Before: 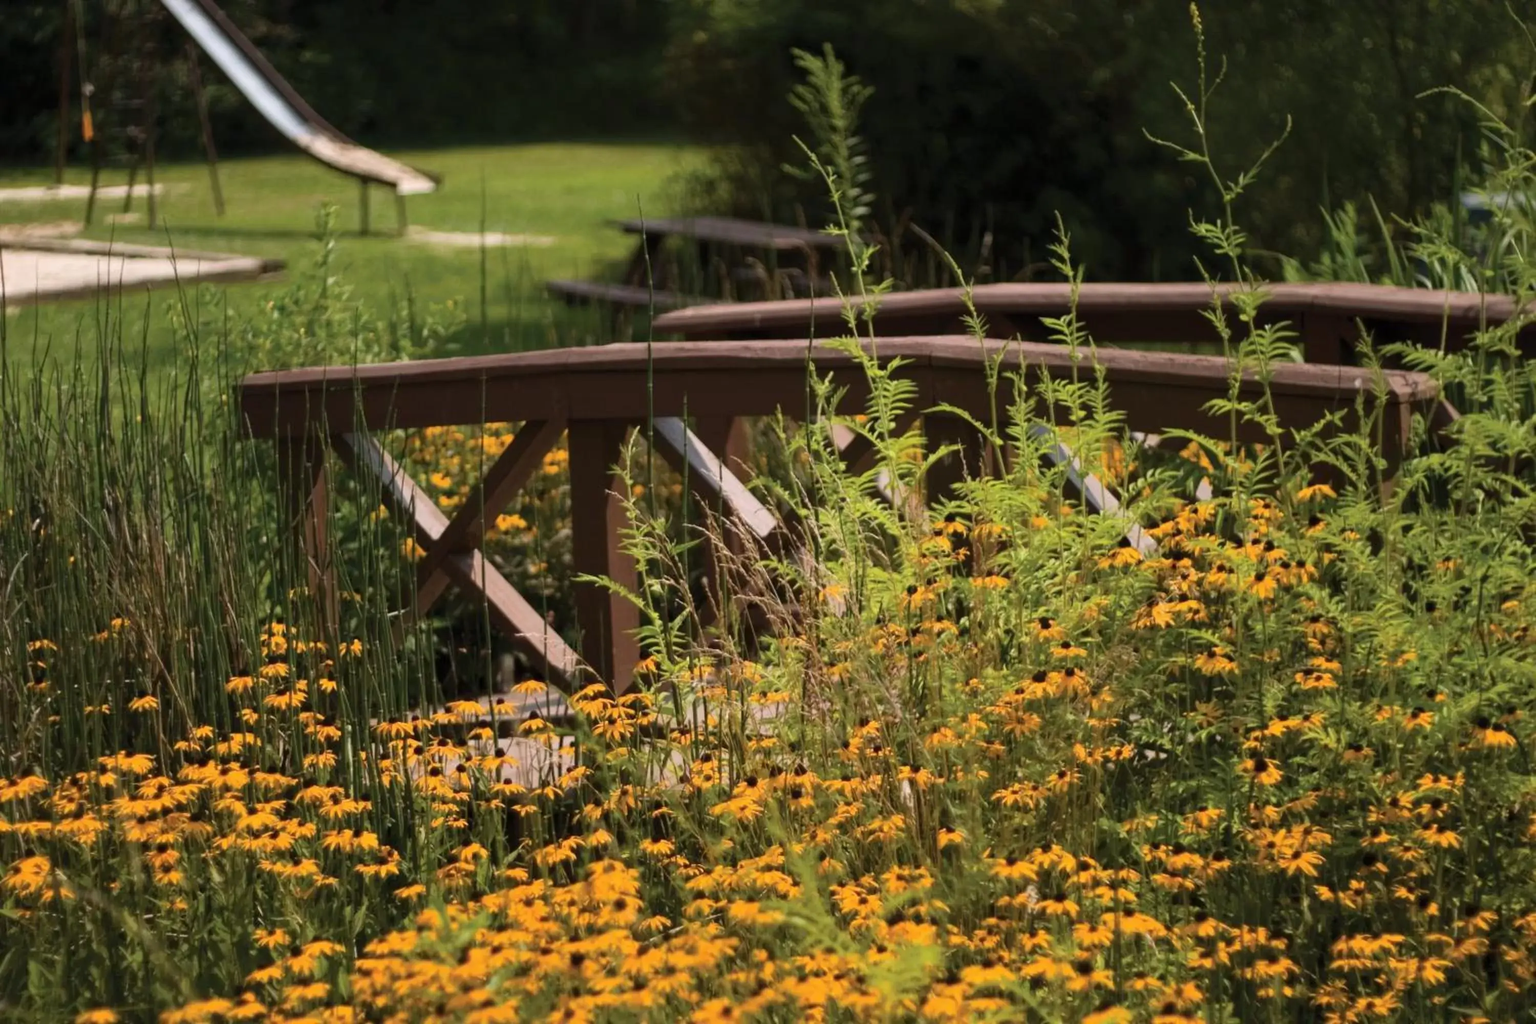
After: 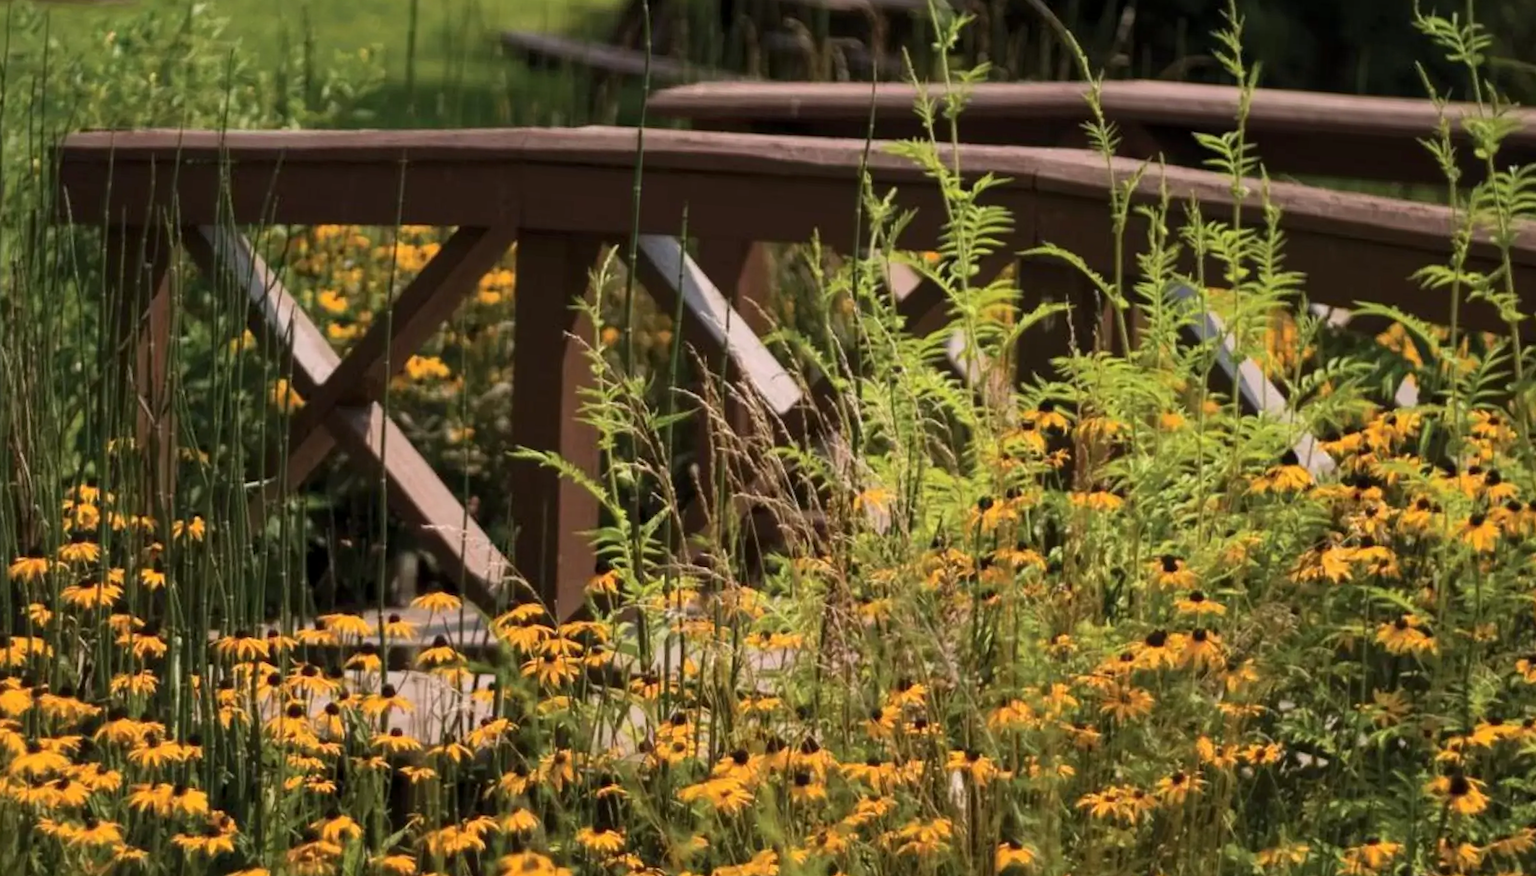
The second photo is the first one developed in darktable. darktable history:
crop and rotate: angle -4.12°, left 9.745%, top 21.085%, right 12.002%, bottom 11.905%
local contrast: highlights 104%, shadows 97%, detail 120%, midtone range 0.2
tone equalizer: edges refinement/feathering 500, mask exposure compensation -1.57 EV, preserve details no
